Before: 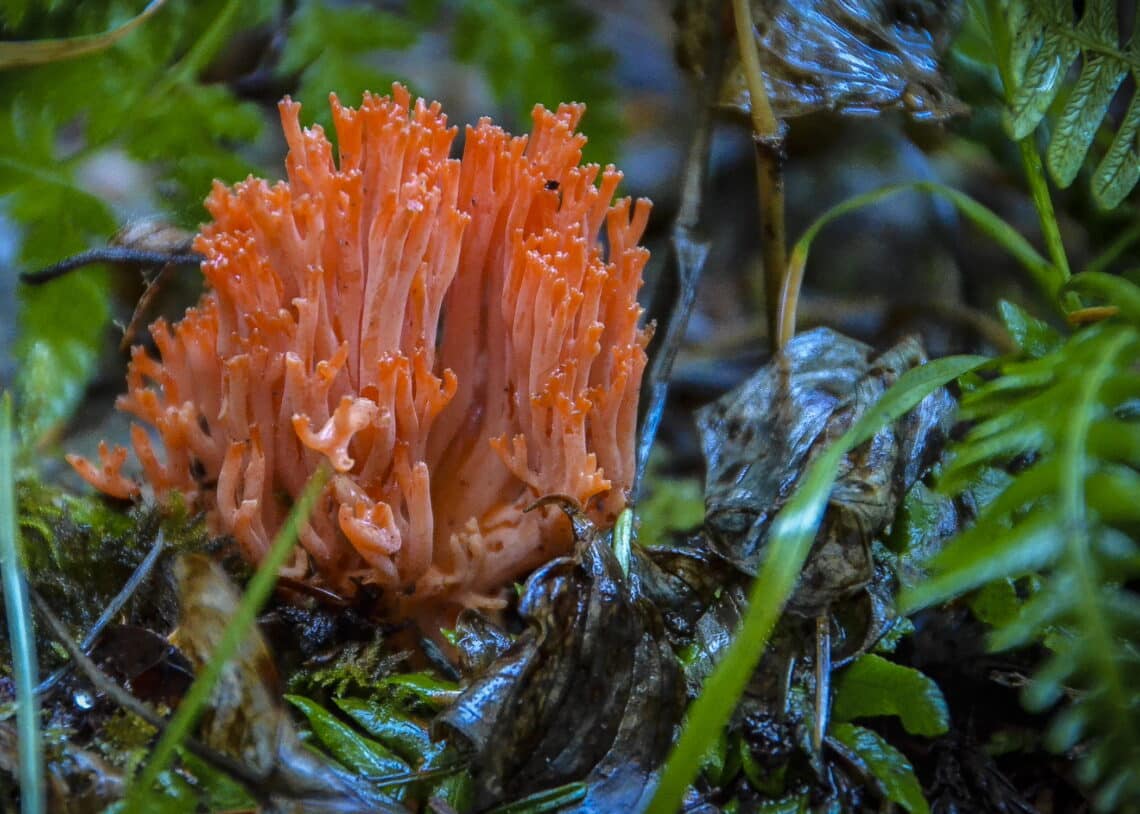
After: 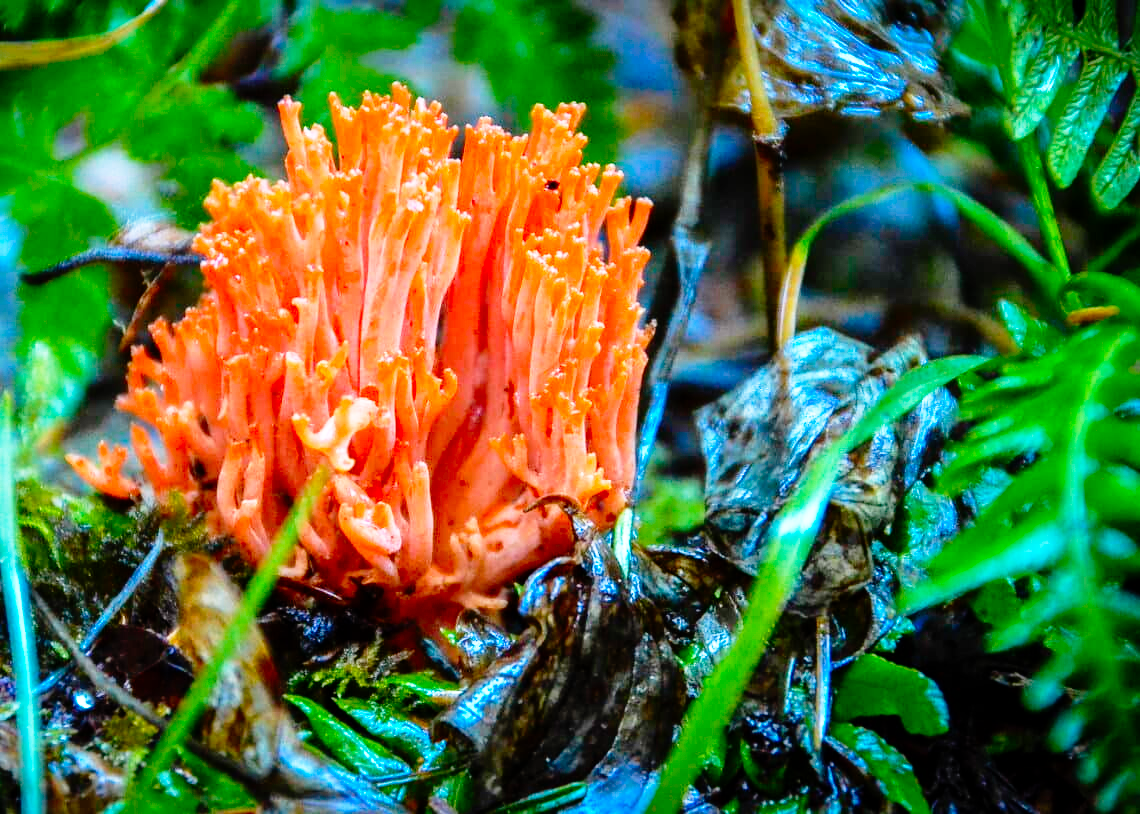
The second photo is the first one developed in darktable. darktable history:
exposure: exposure 0.128 EV, compensate highlight preservation false
base curve: curves: ch0 [(0, 0) (0.012, 0.01) (0.073, 0.168) (0.31, 0.711) (0.645, 0.957) (1, 1)], preserve colors none
color correction: highlights b* 0.061, saturation 1.28
contrast brightness saturation: saturation -0.06
